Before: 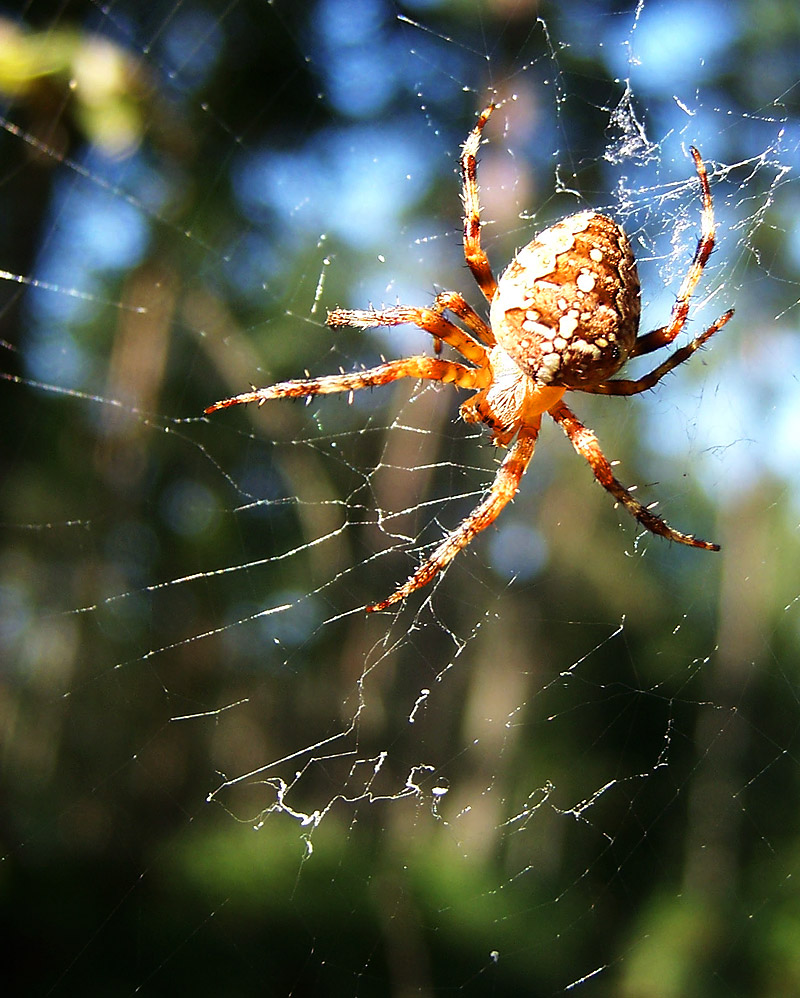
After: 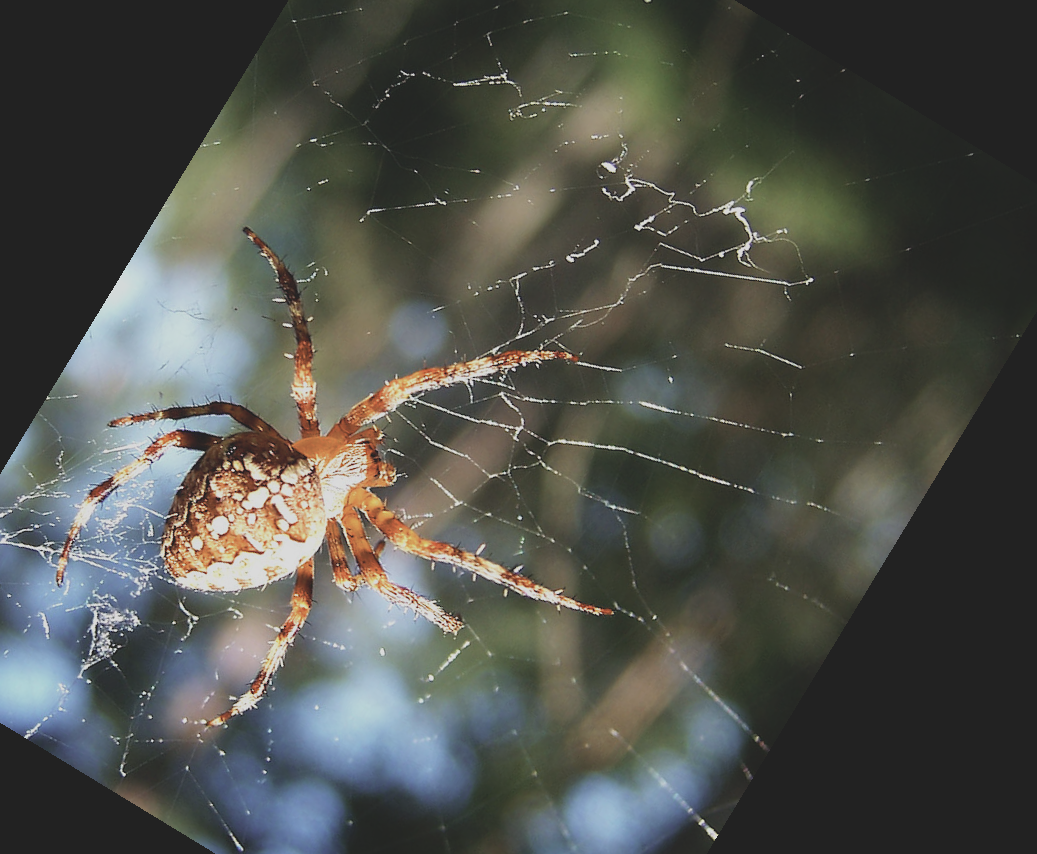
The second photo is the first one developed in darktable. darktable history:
contrast brightness saturation: contrast -0.26, saturation -0.43
crop and rotate: angle 148.68°, left 9.111%, top 15.603%, right 4.588%, bottom 17.041%
